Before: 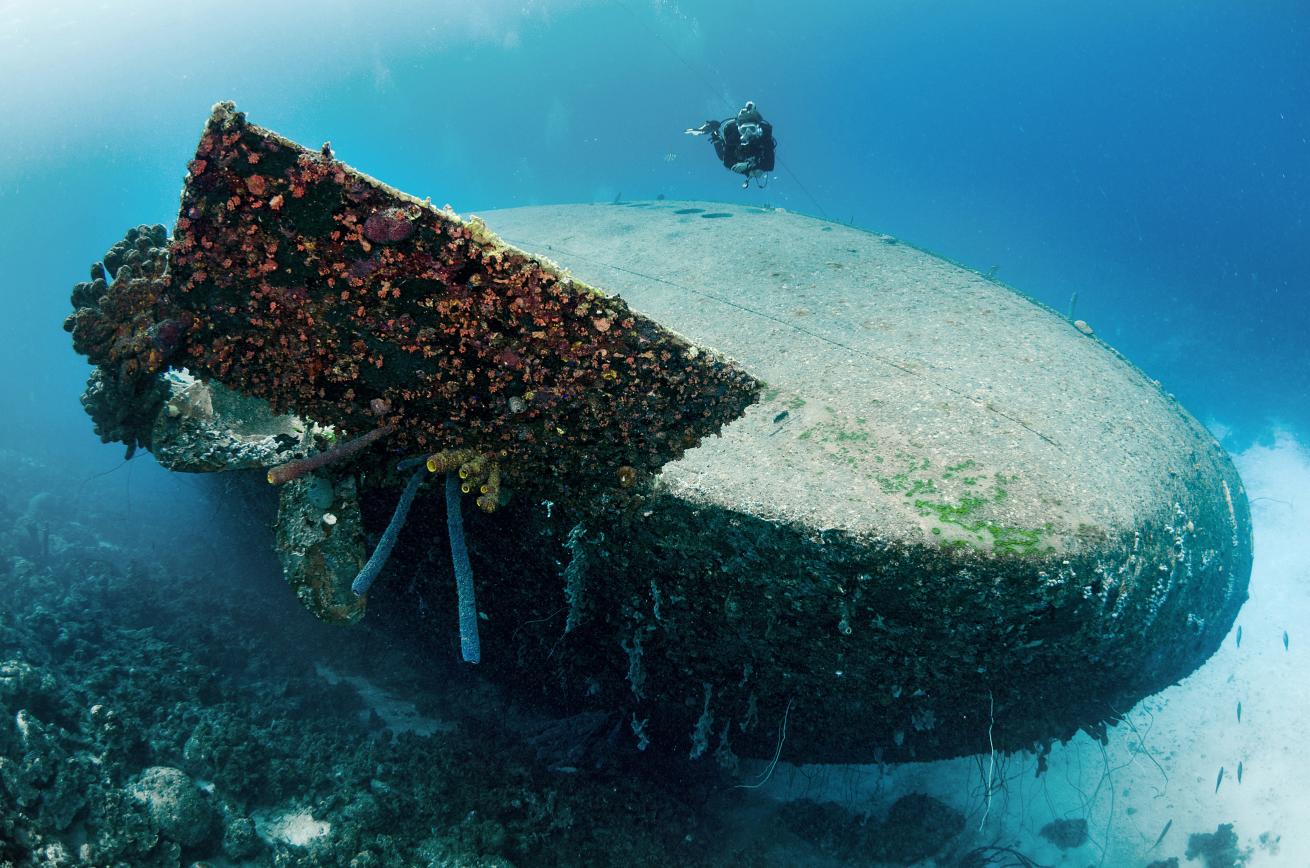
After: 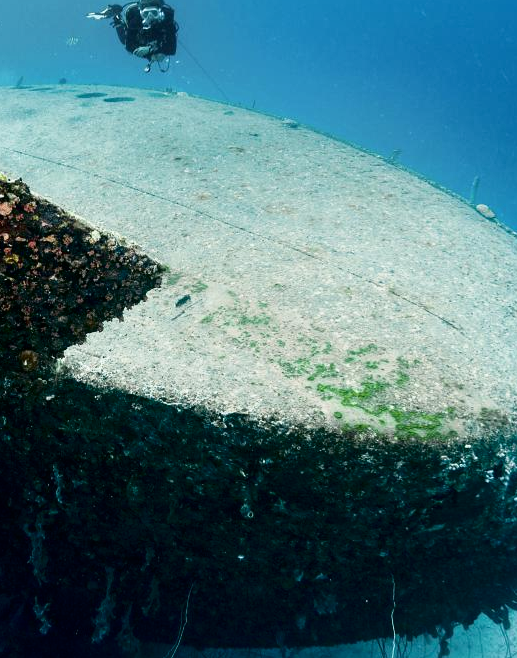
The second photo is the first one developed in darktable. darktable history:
crop: left 45.721%, top 13.393%, right 14.118%, bottom 10.01%
shadows and highlights: shadows -62.32, white point adjustment -5.22, highlights 61.59
